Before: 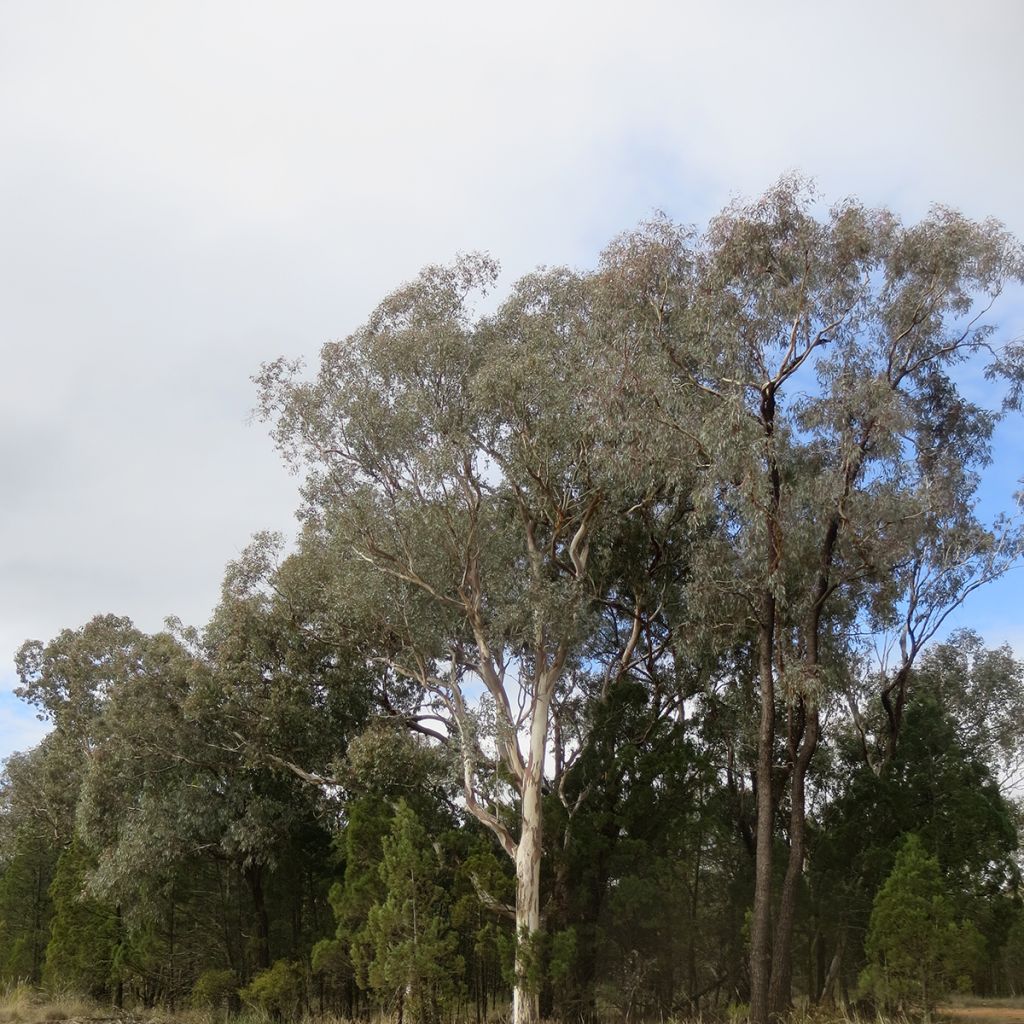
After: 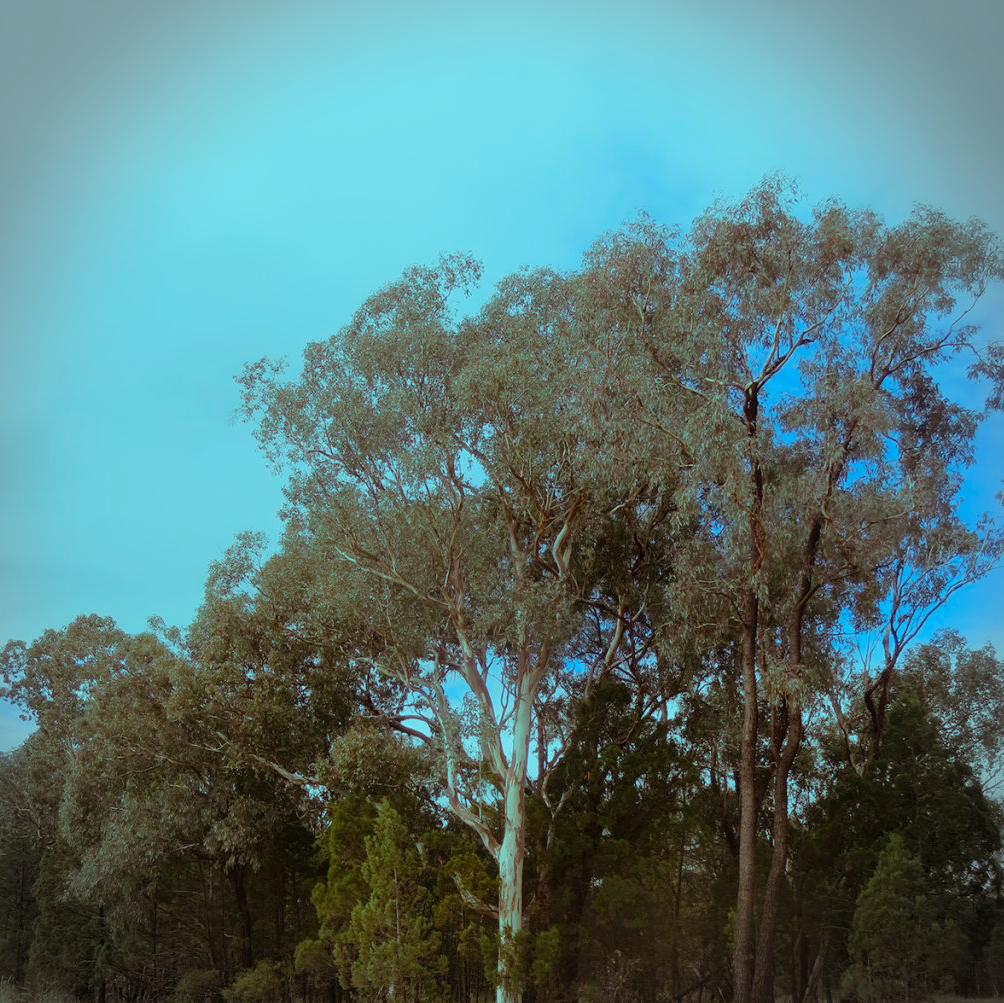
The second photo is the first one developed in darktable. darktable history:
color balance rgb: shadows lift › chroma 4.612%, shadows lift › hue 26.9°, highlights gain › luminance -32.827%, highlights gain › chroma 5.608%, highlights gain › hue 216.78°, linear chroma grading › global chroma 1.075%, linear chroma grading › mid-tones -0.987%, perceptual saturation grading › global saturation 19.386%
vignetting: dithering 16-bit output
crop: left 1.673%, right 0.268%, bottom 2.05%
